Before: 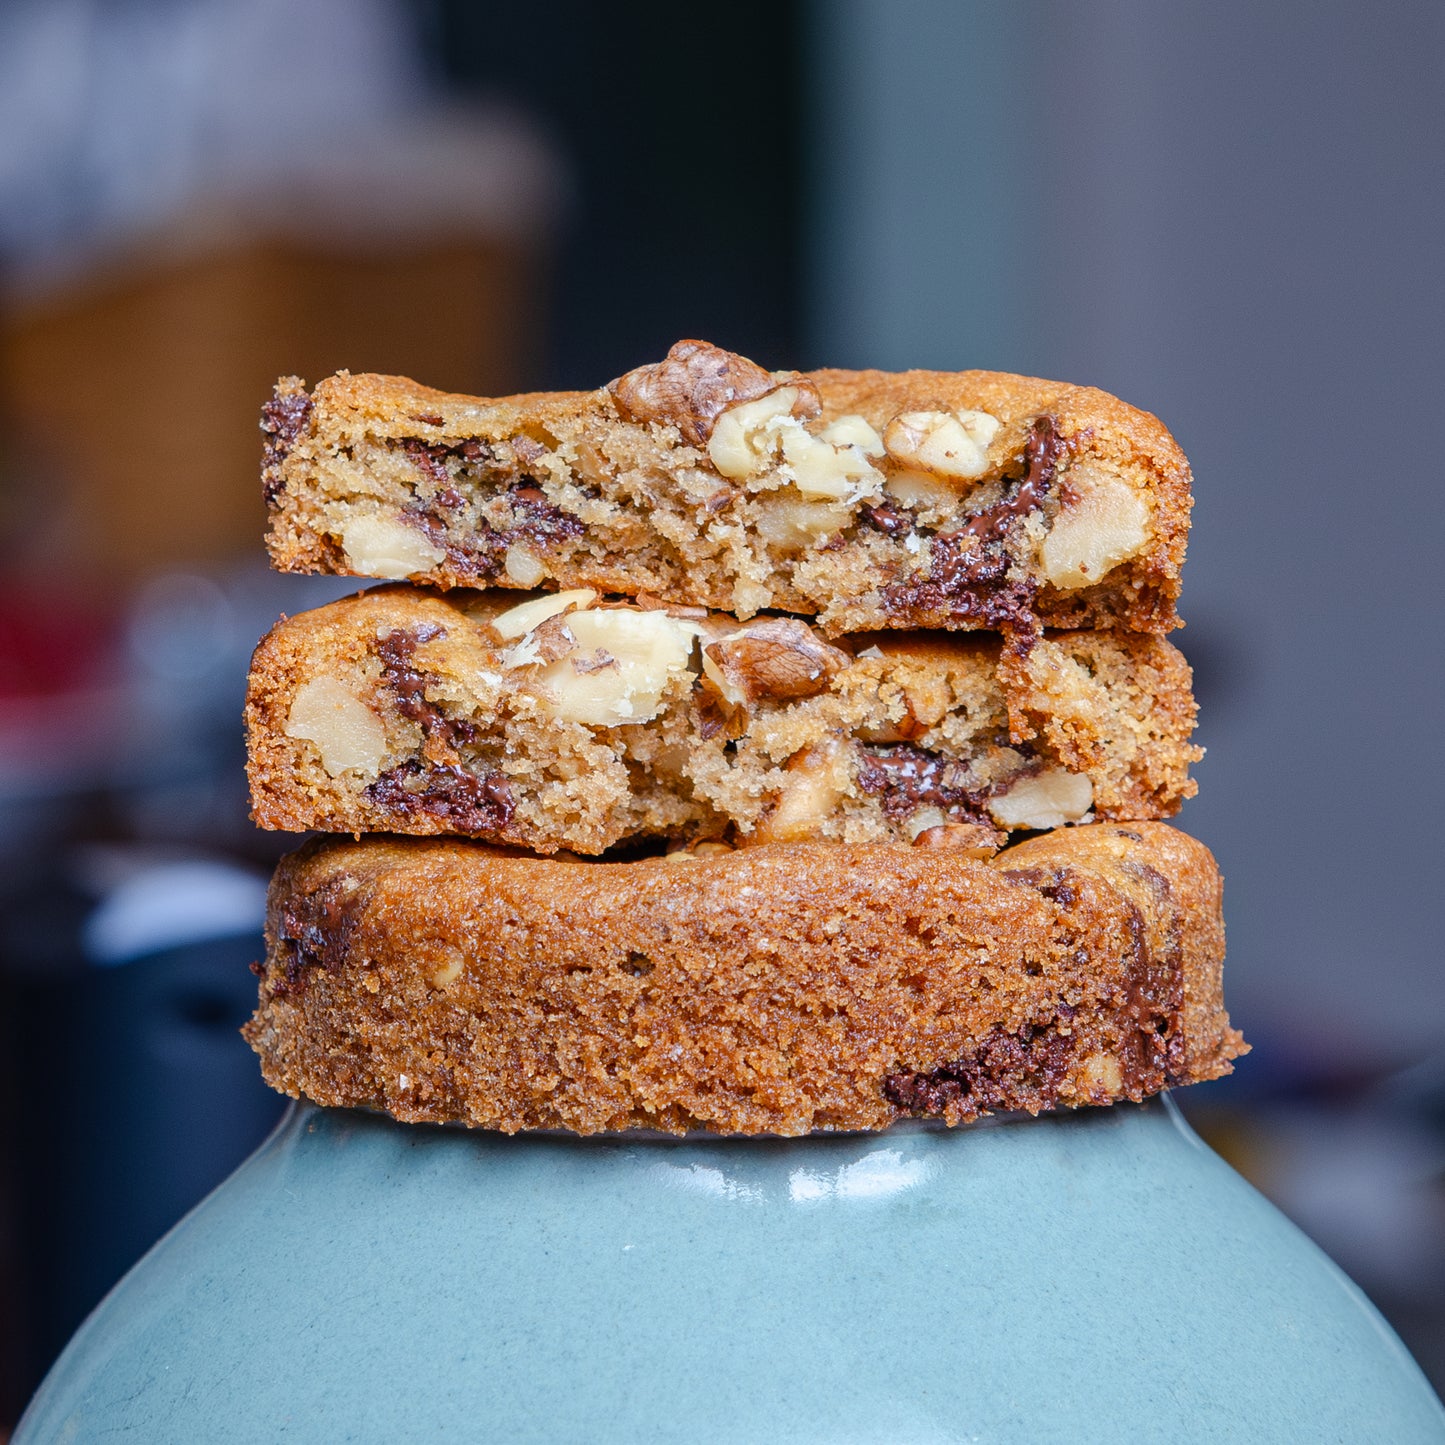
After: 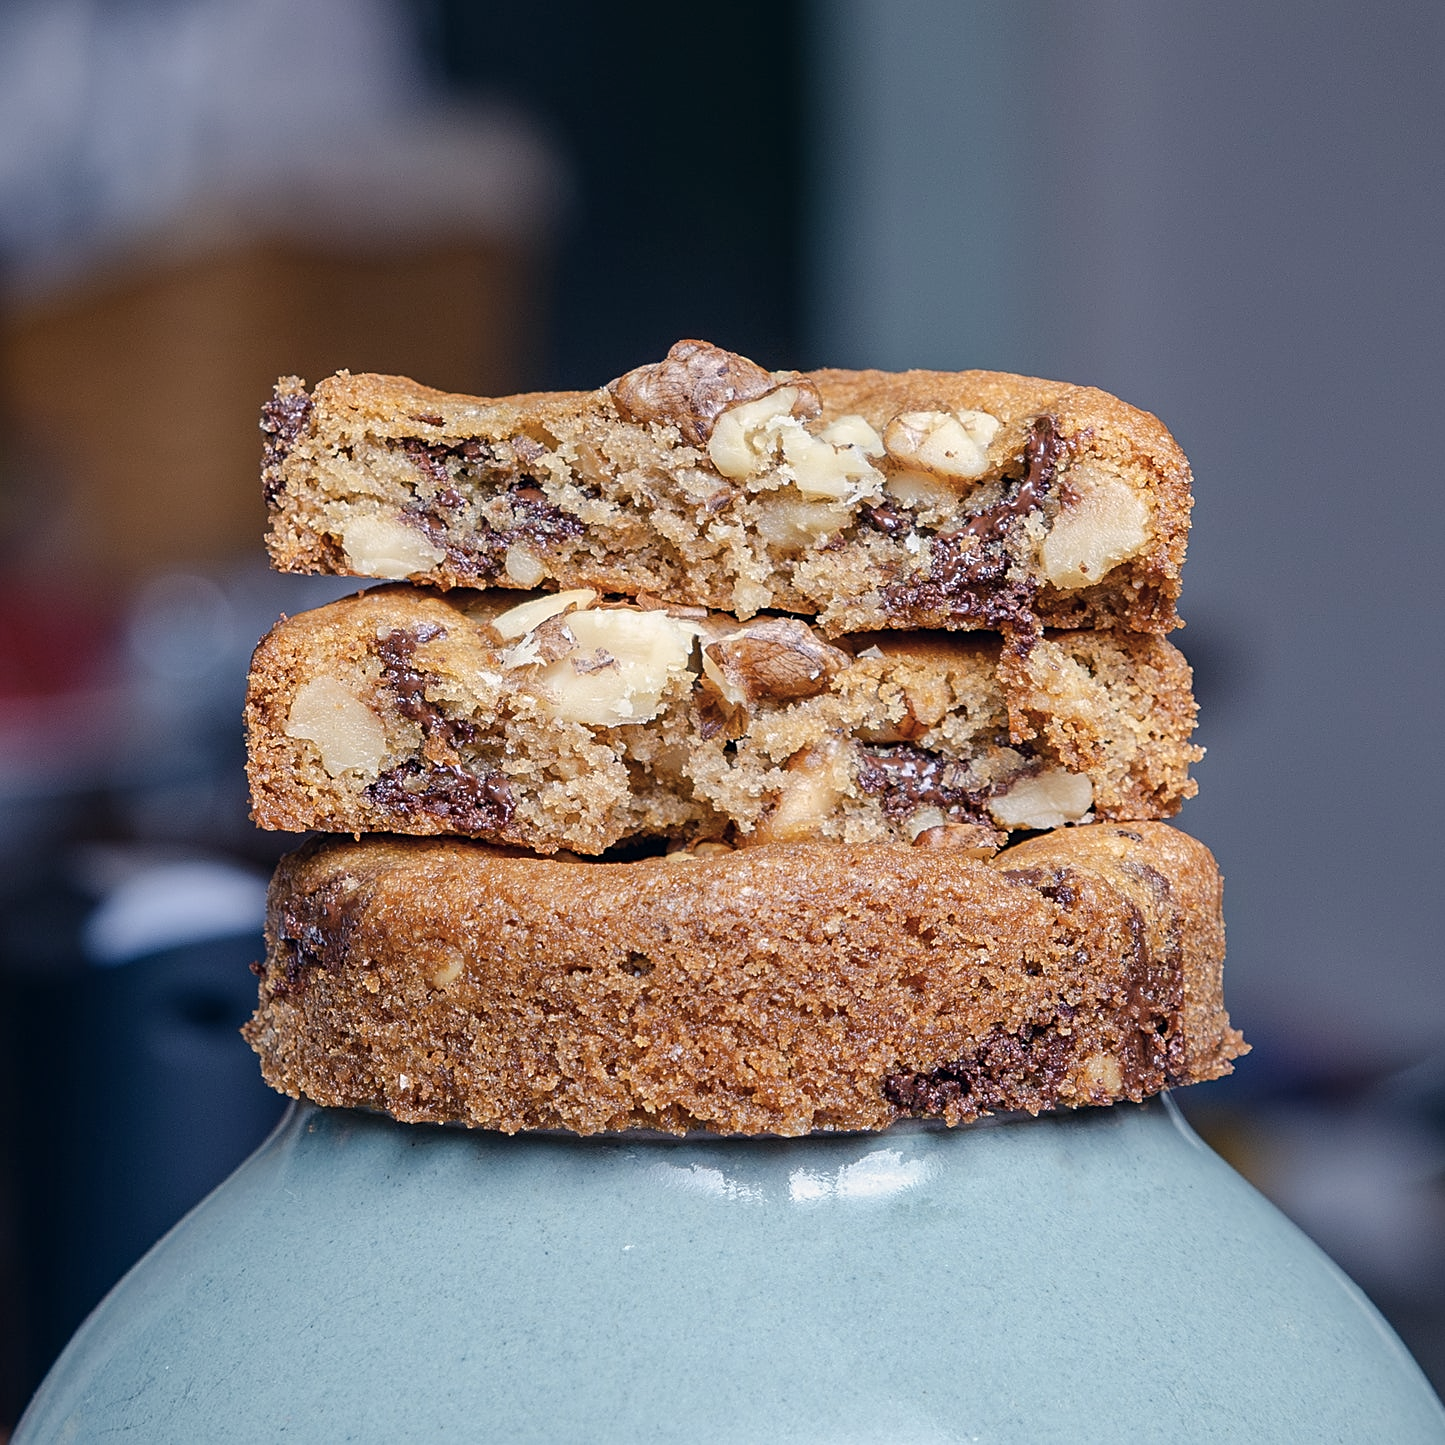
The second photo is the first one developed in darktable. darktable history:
sharpen: on, module defaults
color correction: highlights a* 2.89, highlights b* 5, shadows a* -1.9, shadows b* -4.94, saturation 0.77
